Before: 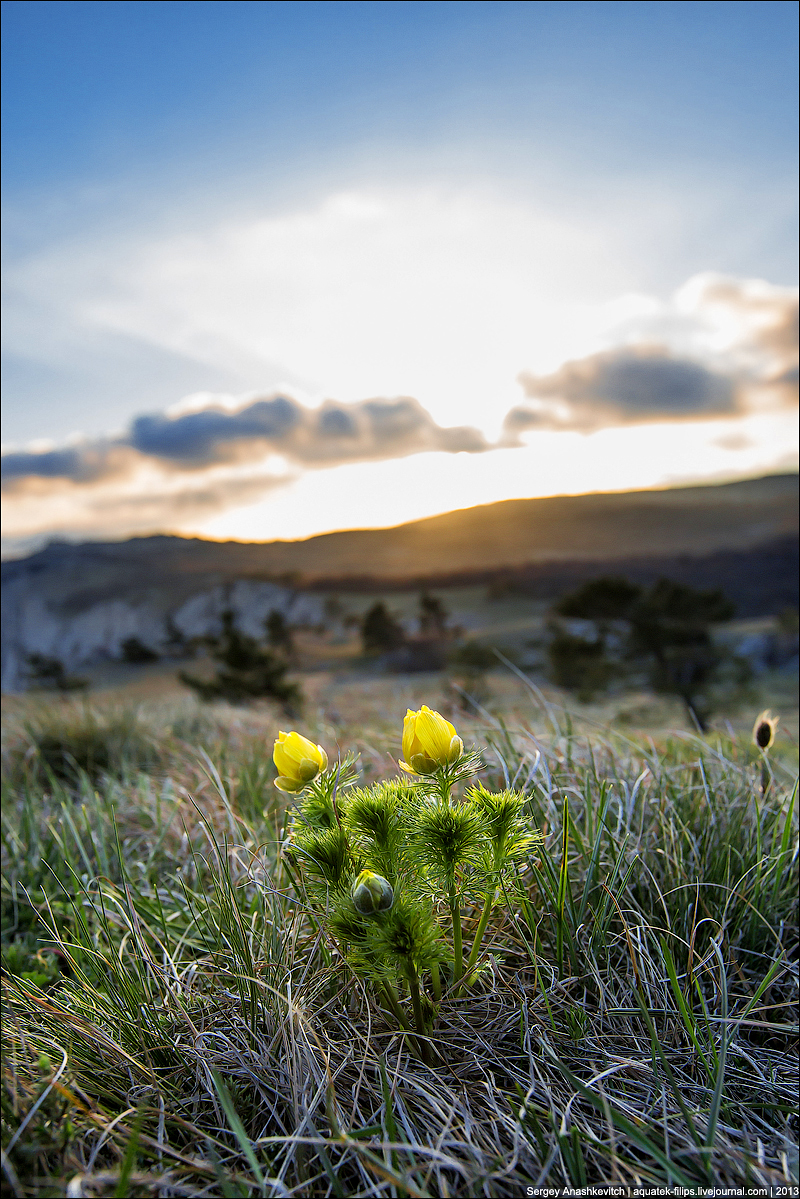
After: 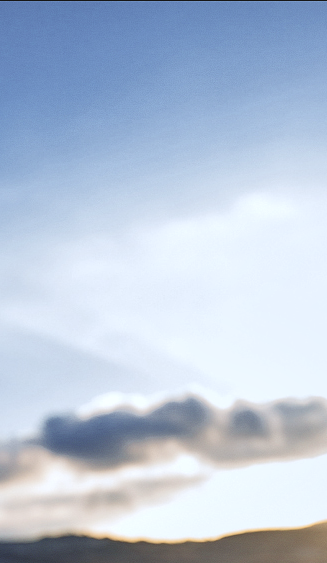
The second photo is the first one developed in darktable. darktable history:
color calibration: x 0.37, y 0.382, temperature 4313.86 K
crop and rotate: left 11.191%, top 0.047%, right 47.93%, bottom 52.994%
local contrast: mode bilateral grid, contrast 19, coarseness 50, detail 150%, midtone range 0.2
contrast brightness saturation: contrast -0.265, saturation -0.438
exposure: exposure 0.562 EV, compensate exposure bias true, compensate highlight preservation false
tone curve: curves: ch0 [(0, 0) (0.003, 0.012) (0.011, 0.015) (0.025, 0.02) (0.044, 0.032) (0.069, 0.044) (0.1, 0.063) (0.136, 0.085) (0.177, 0.121) (0.224, 0.159) (0.277, 0.207) (0.335, 0.261) (0.399, 0.328) (0.468, 0.41) (0.543, 0.506) (0.623, 0.609) (0.709, 0.719) (0.801, 0.82) (0.898, 0.907) (1, 1)], color space Lab, independent channels, preserve colors none
